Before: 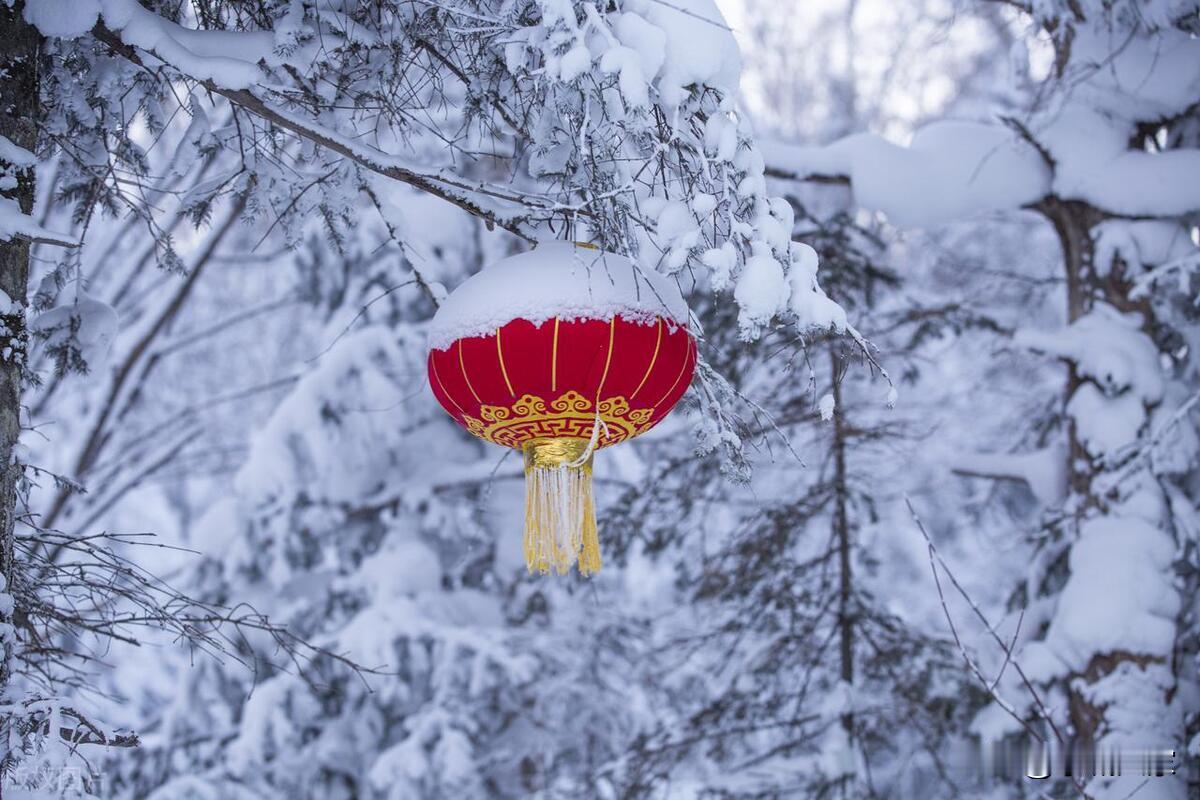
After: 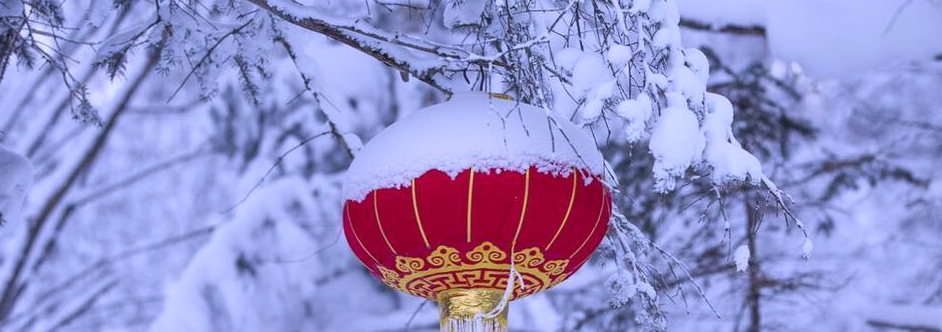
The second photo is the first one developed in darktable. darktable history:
color calibration: gray › normalize channels true, illuminant custom, x 0.367, y 0.392, temperature 4434.84 K, gamut compression 0.003
shadows and highlights: radius 329.44, shadows 54.82, highlights -98.42, compress 94.44%, soften with gaussian
crop: left 7.148%, top 18.661%, right 14.345%, bottom 39.833%
